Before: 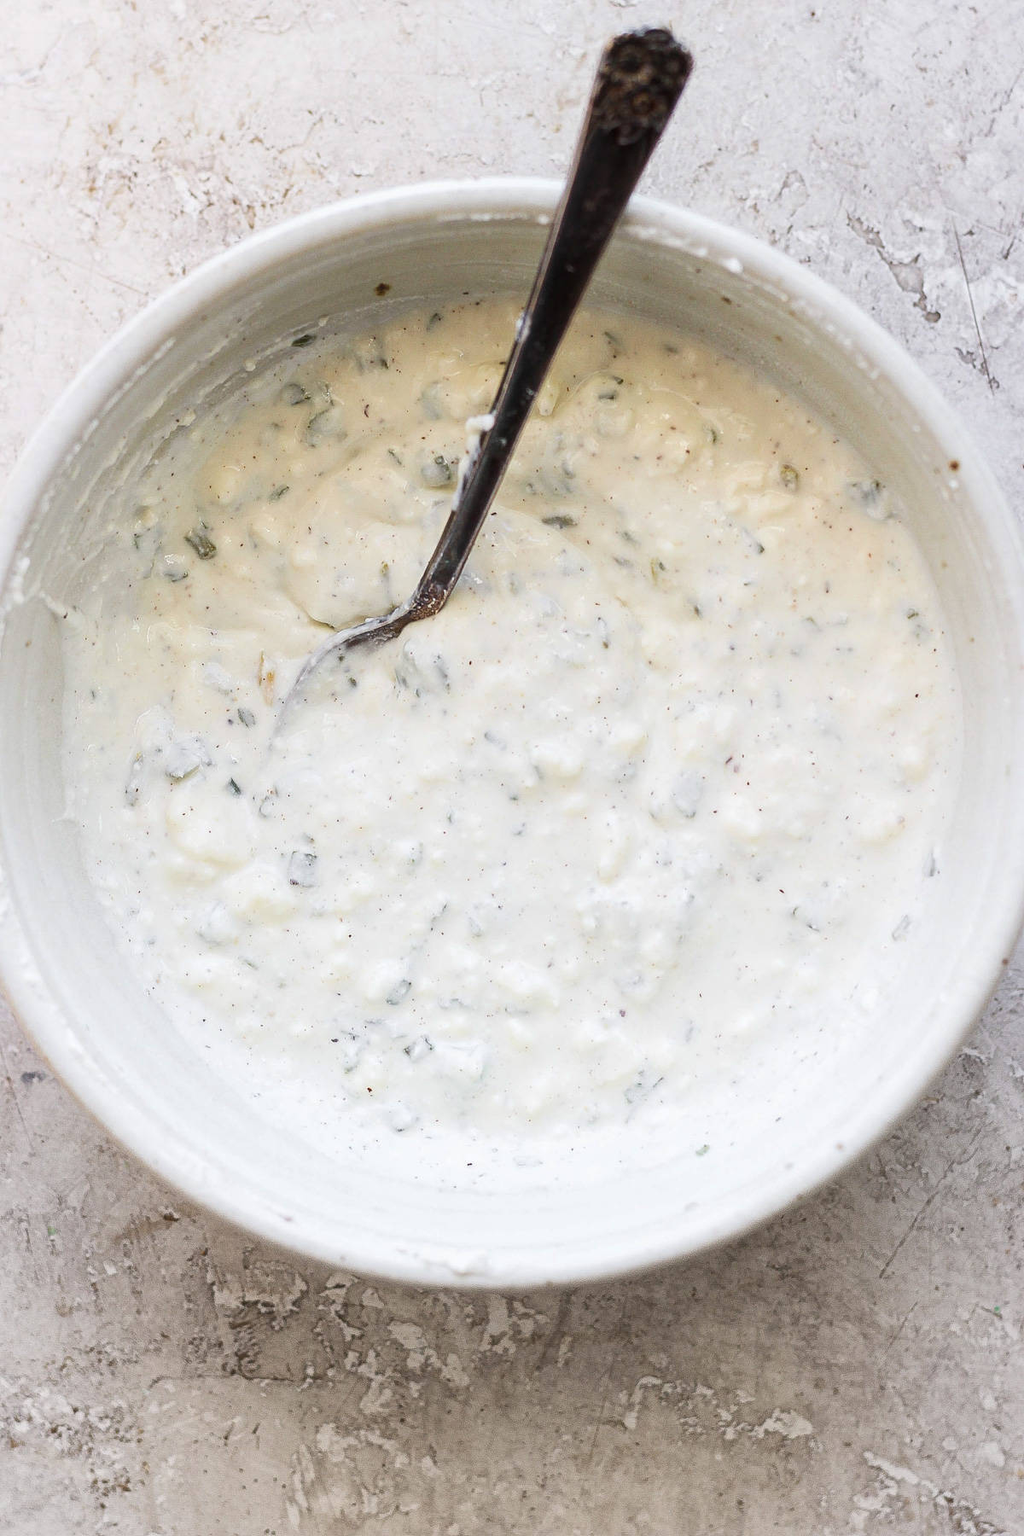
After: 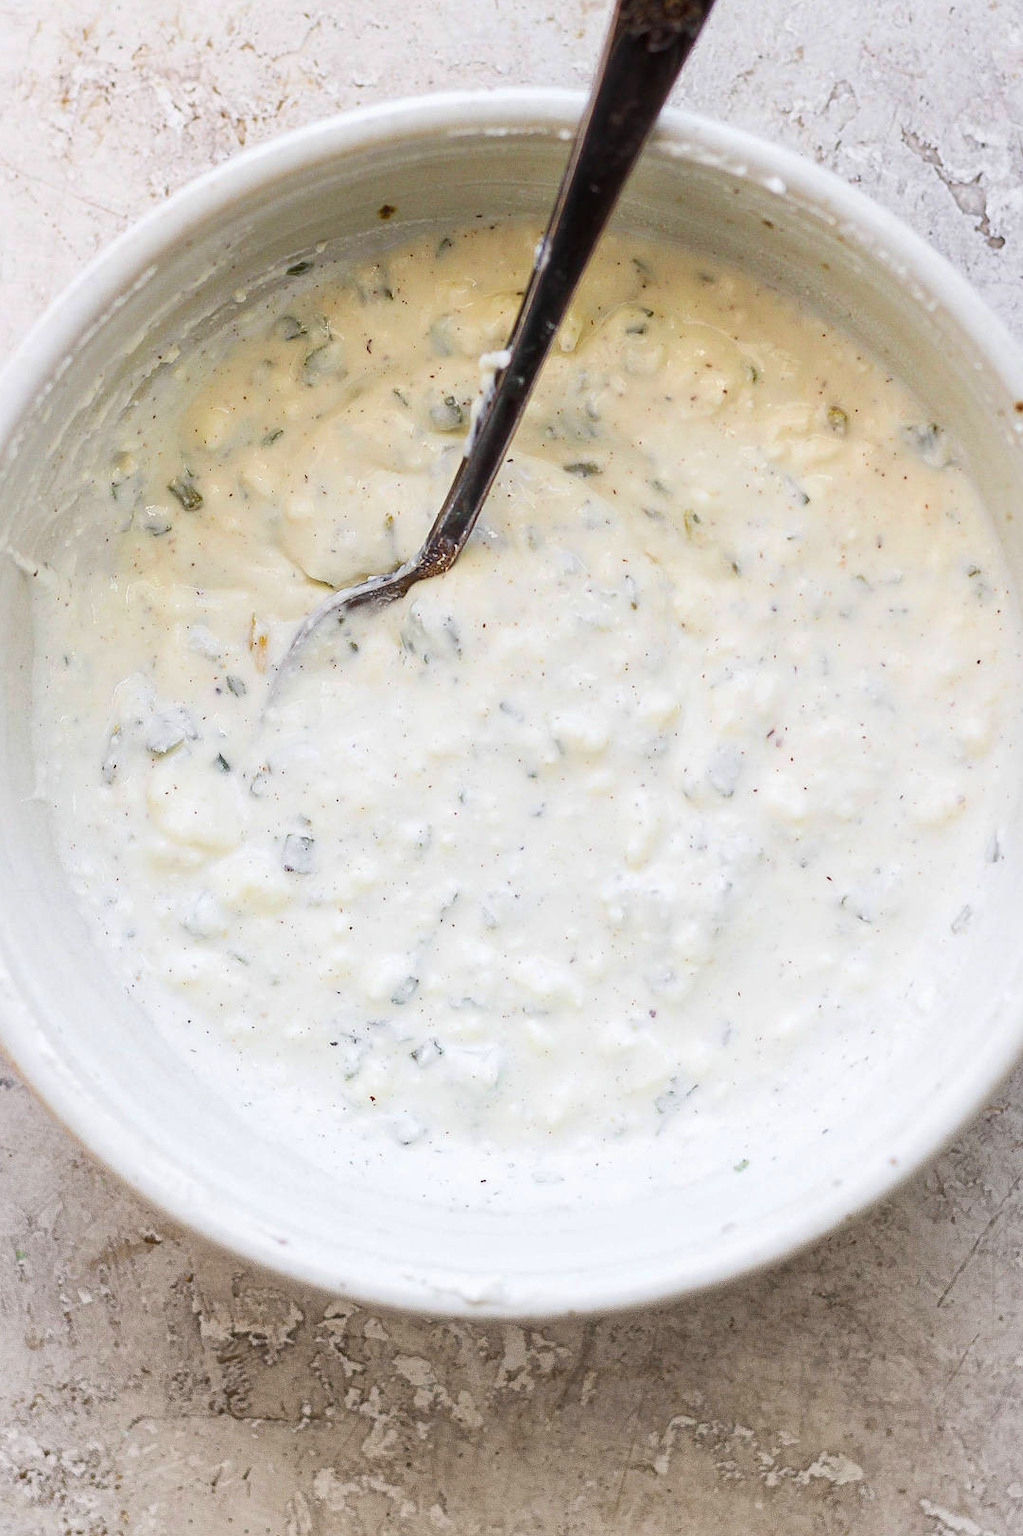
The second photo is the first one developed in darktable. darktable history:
crop: left 3.305%, top 6.436%, right 6.389%, bottom 3.258%
color balance rgb: perceptual saturation grading › global saturation 30%
